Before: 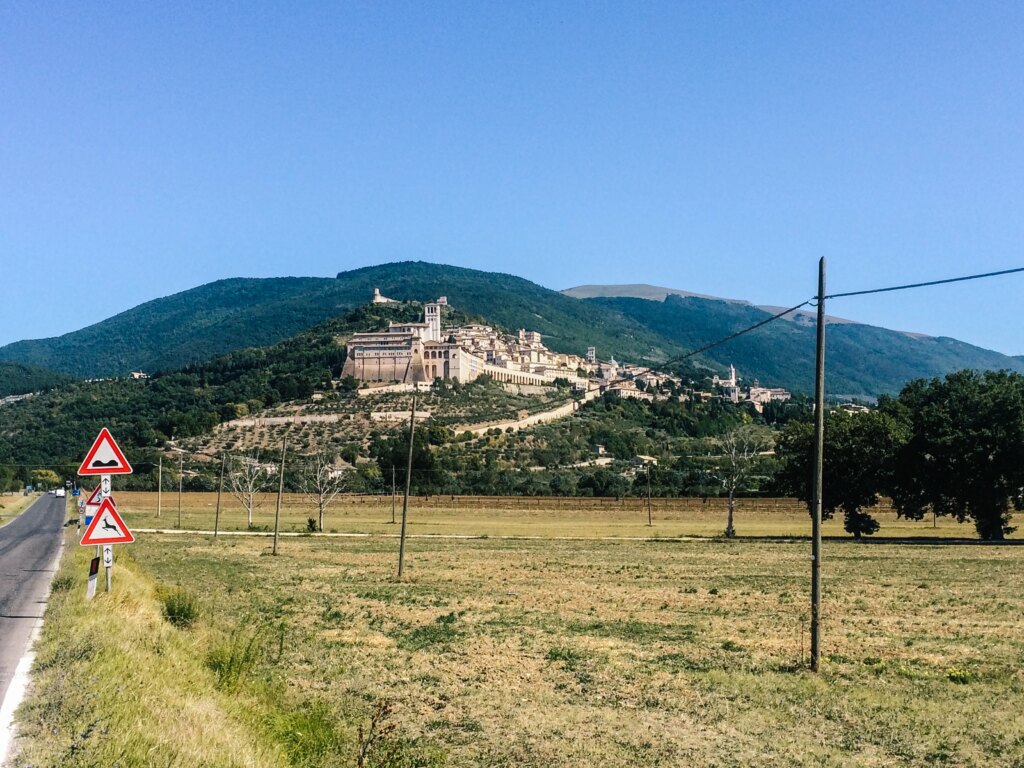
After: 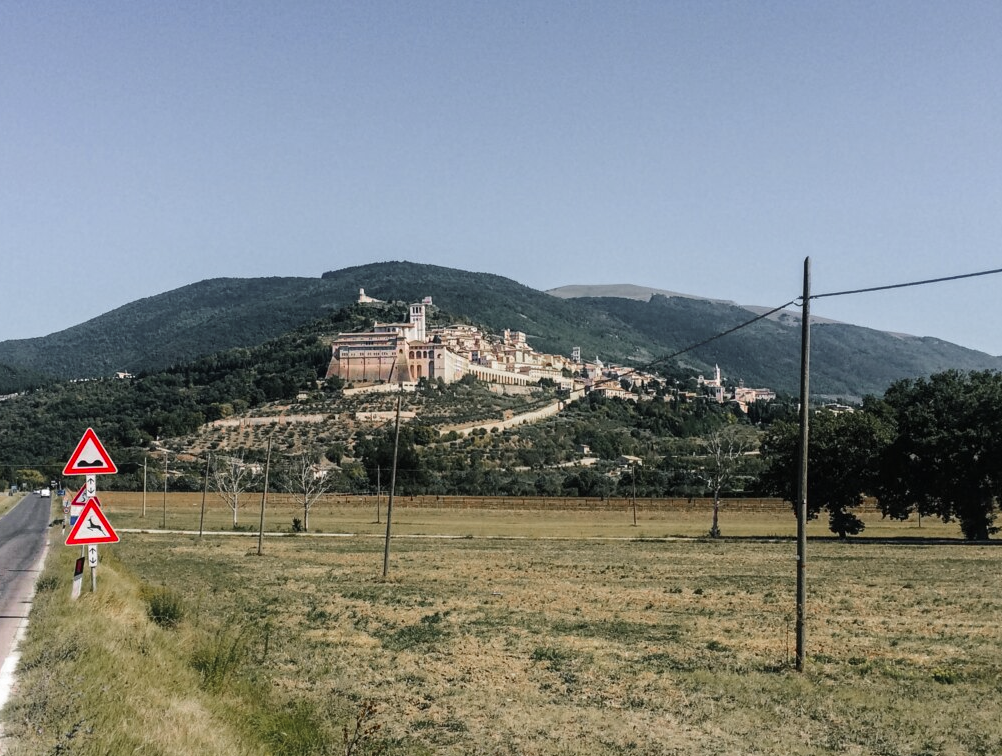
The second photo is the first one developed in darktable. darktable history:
color zones: curves: ch0 [(0, 0.48) (0.209, 0.398) (0.305, 0.332) (0.429, 0.493) (0.571, 0.5) (0.714, 0.5) (0.857, 0.5) (1, 0.48)]; ch1 [(0, 0.736) (0.143, 0.625) (0.225, 0.371) (0.429, 0.256) (0.571, 0.241) (0.714, 0.213) (0.857, 0.48) (1, 0.736)]; ch2 [(0, 0.448) (0.143, 0.498) (0.286, 0.5) (0.429, 0.5) (0.571, 0.5) (0.714, 0.5) (0.857, 0.5) (1, 0.448)]
crop and rotate: left 1.528%, right 0.528%, bottom 1.534%
